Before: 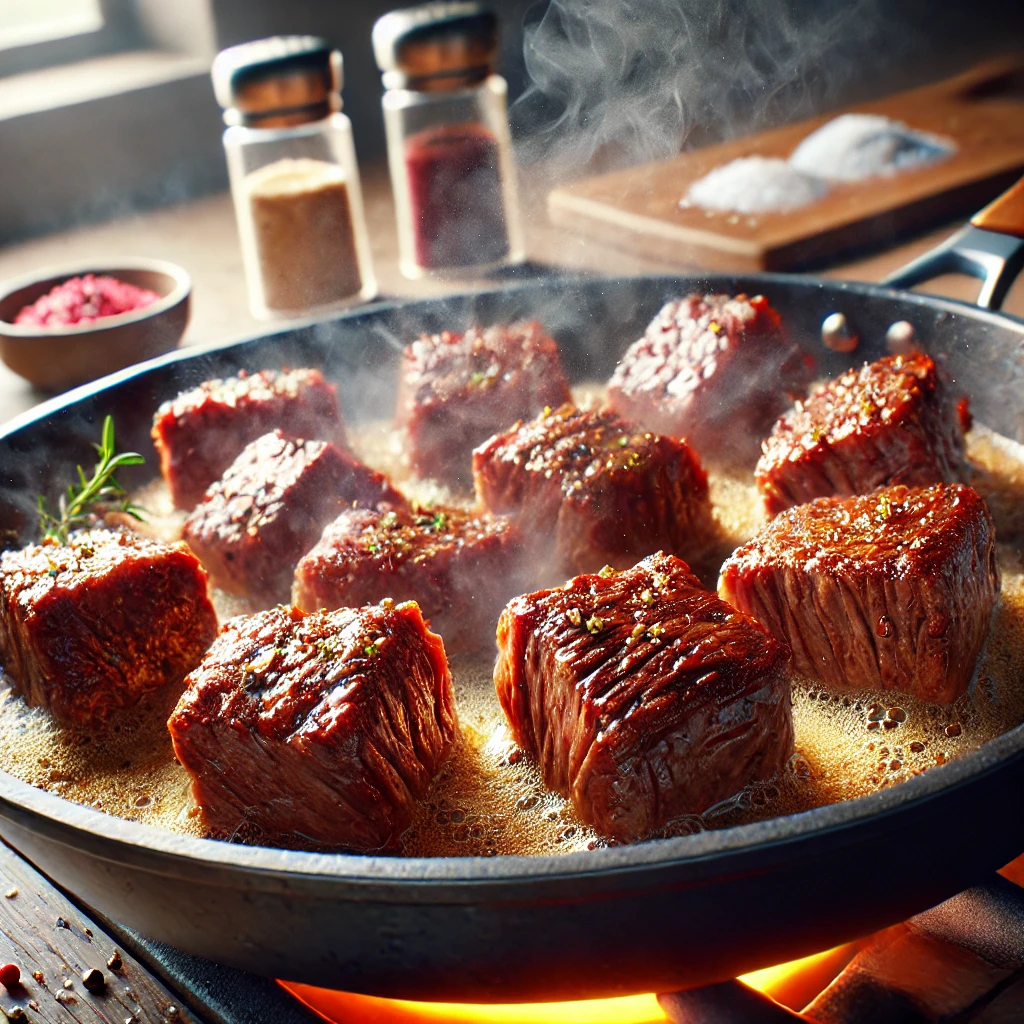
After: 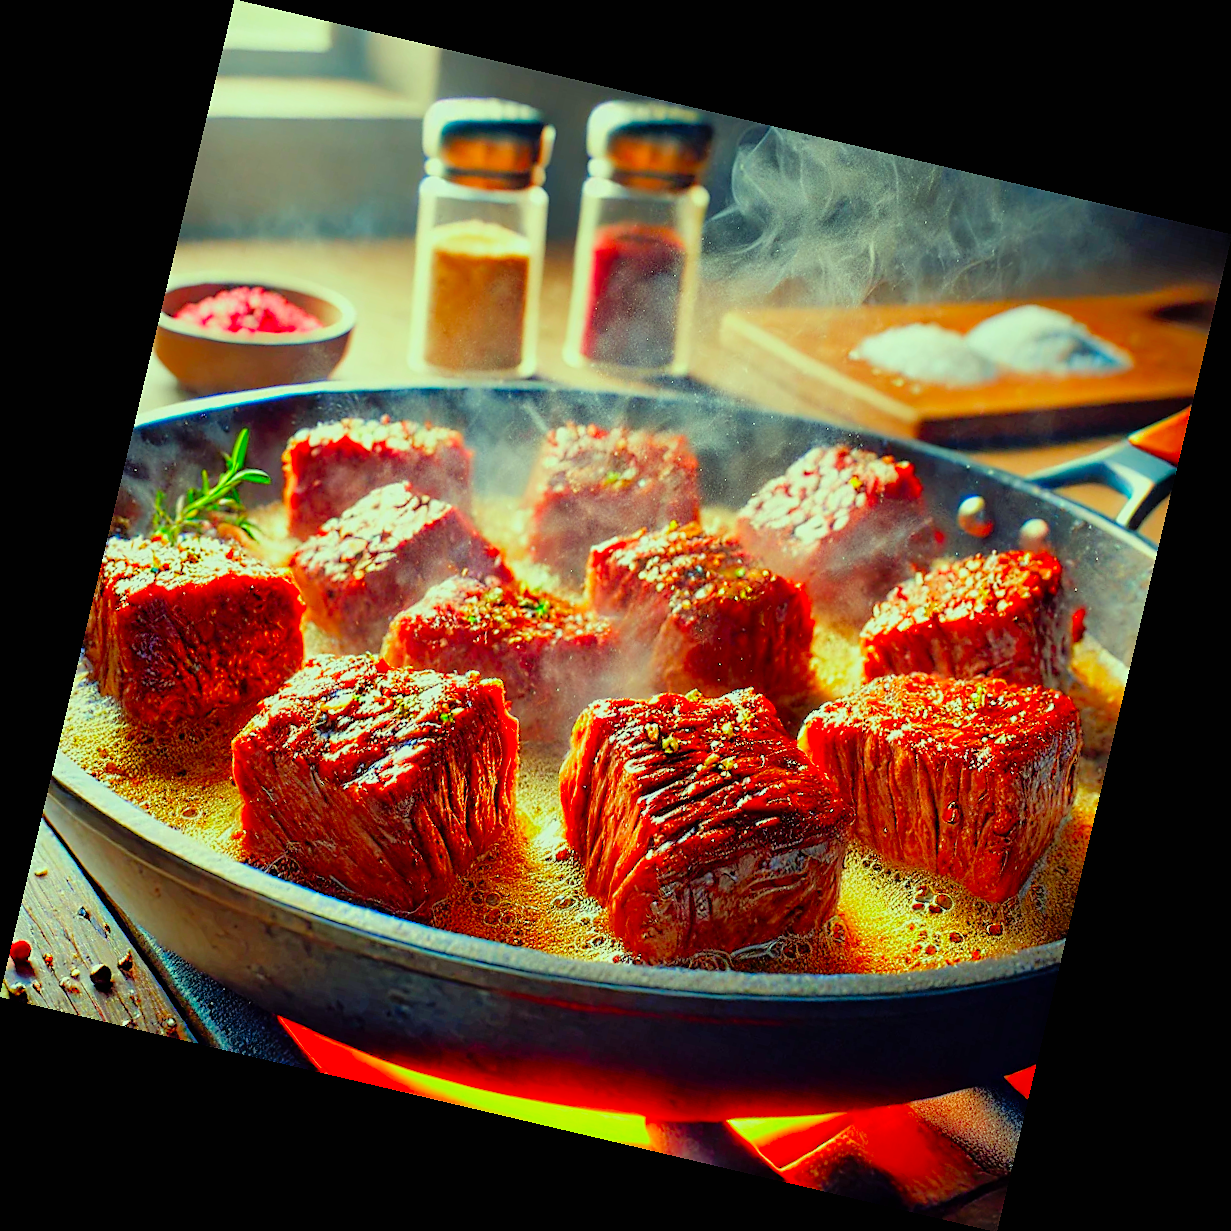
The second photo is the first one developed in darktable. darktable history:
contrast equalizer: y [[0.5, 0.5, 0.5, 0.512, 0.552, 0.62], [0.5 ×6], [0.5 ×4, 0.504, 0.553], [0 ×6], [0 ×6]]
shadows and highlights: on, module defaults
rotate and perspective: rotation 13.27°, automatic cropping off
white balance: emerald 1
color correction: highlights a* -10.77, highlights b* 9.8, saturation 1.72
exposure: exposure 0.74 EV, compensate highlight preservation false
sharpen: radius 1.458, amount 0.398, threshold 1.271
filmic rgb: hardness 4.17
